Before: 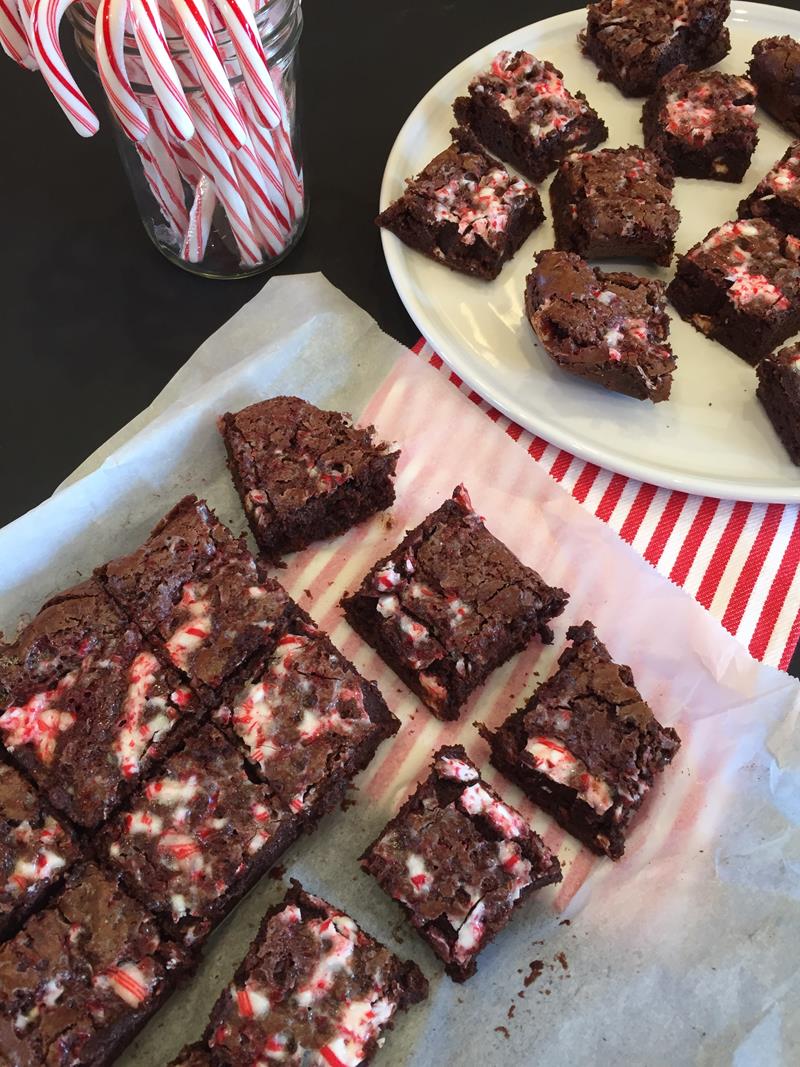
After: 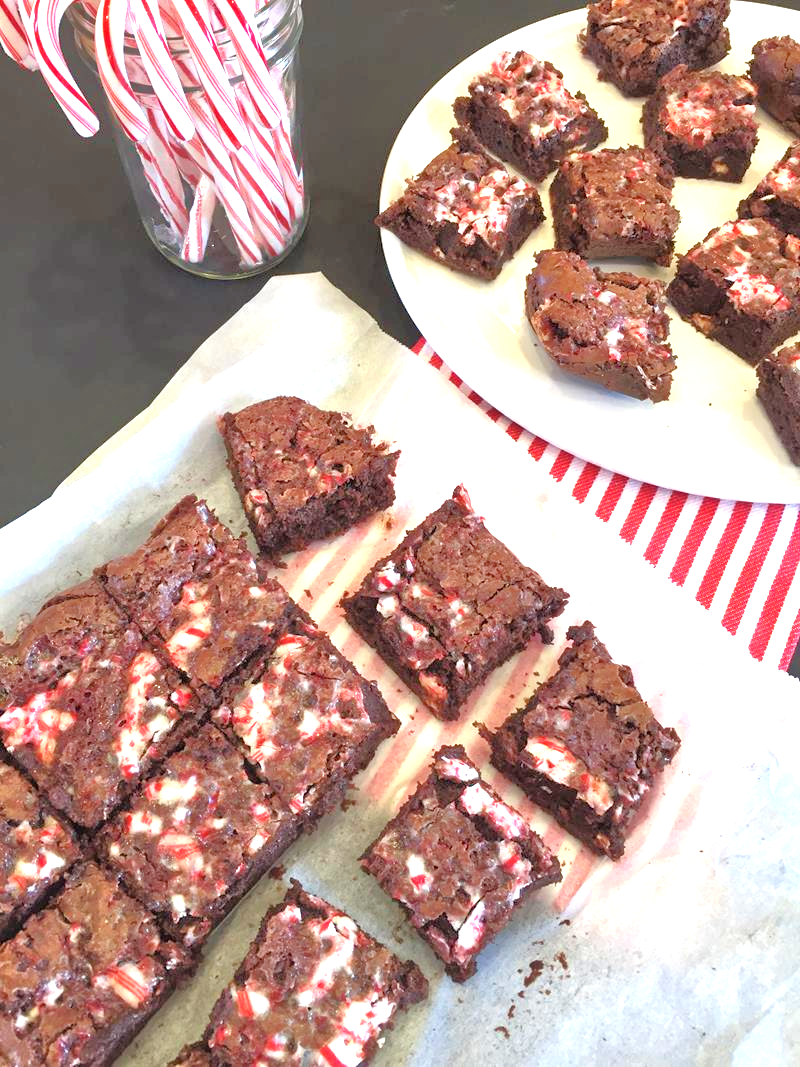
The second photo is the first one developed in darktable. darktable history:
tone equalizer: -7 EV 0.15 EV, -6 EV 0.6 EV, -5 EV 1.15 EV, -4 EV 1.33 EV, -3 EV 1.15 EV, -2 EV 0.6 EV, -1 EV 0.15 EV, mask exposure compensation -0.5 EV
exposure: black level correction 0, exposure 1.2 EV, compensate exposure bias true, compensate highlight preservation false
